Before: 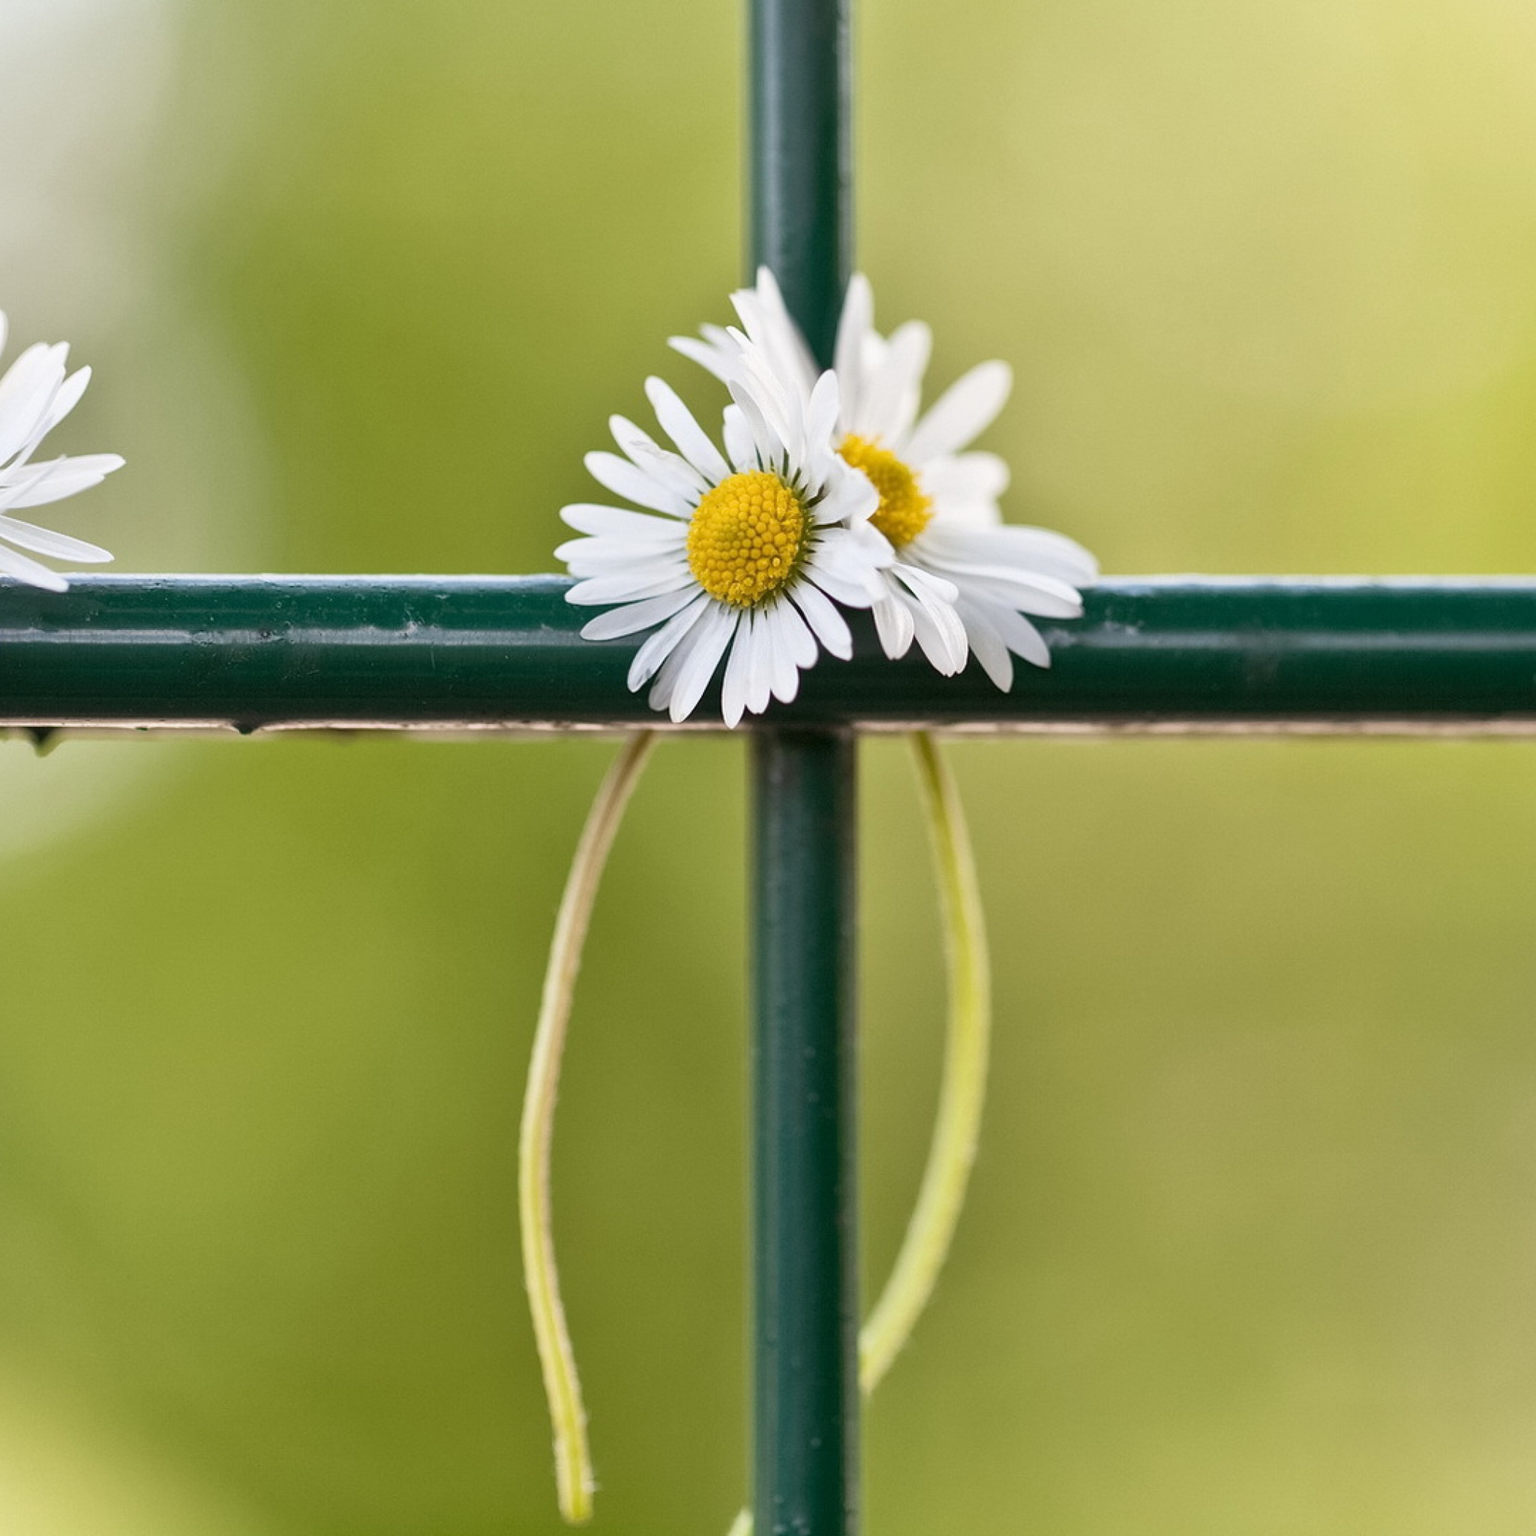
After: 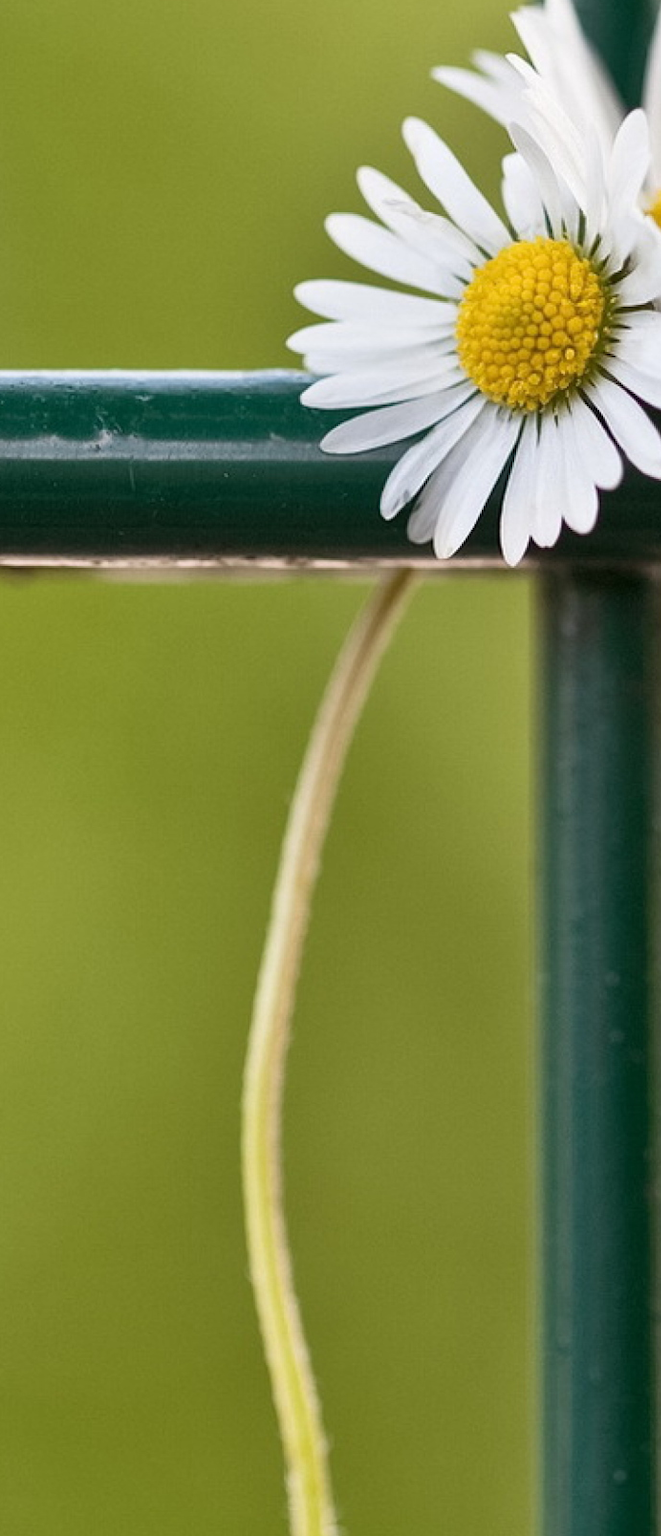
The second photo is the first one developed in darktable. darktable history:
crop and rotate: left 21.452%, top 18.529%, right 44.74%, bottom 3.003%
